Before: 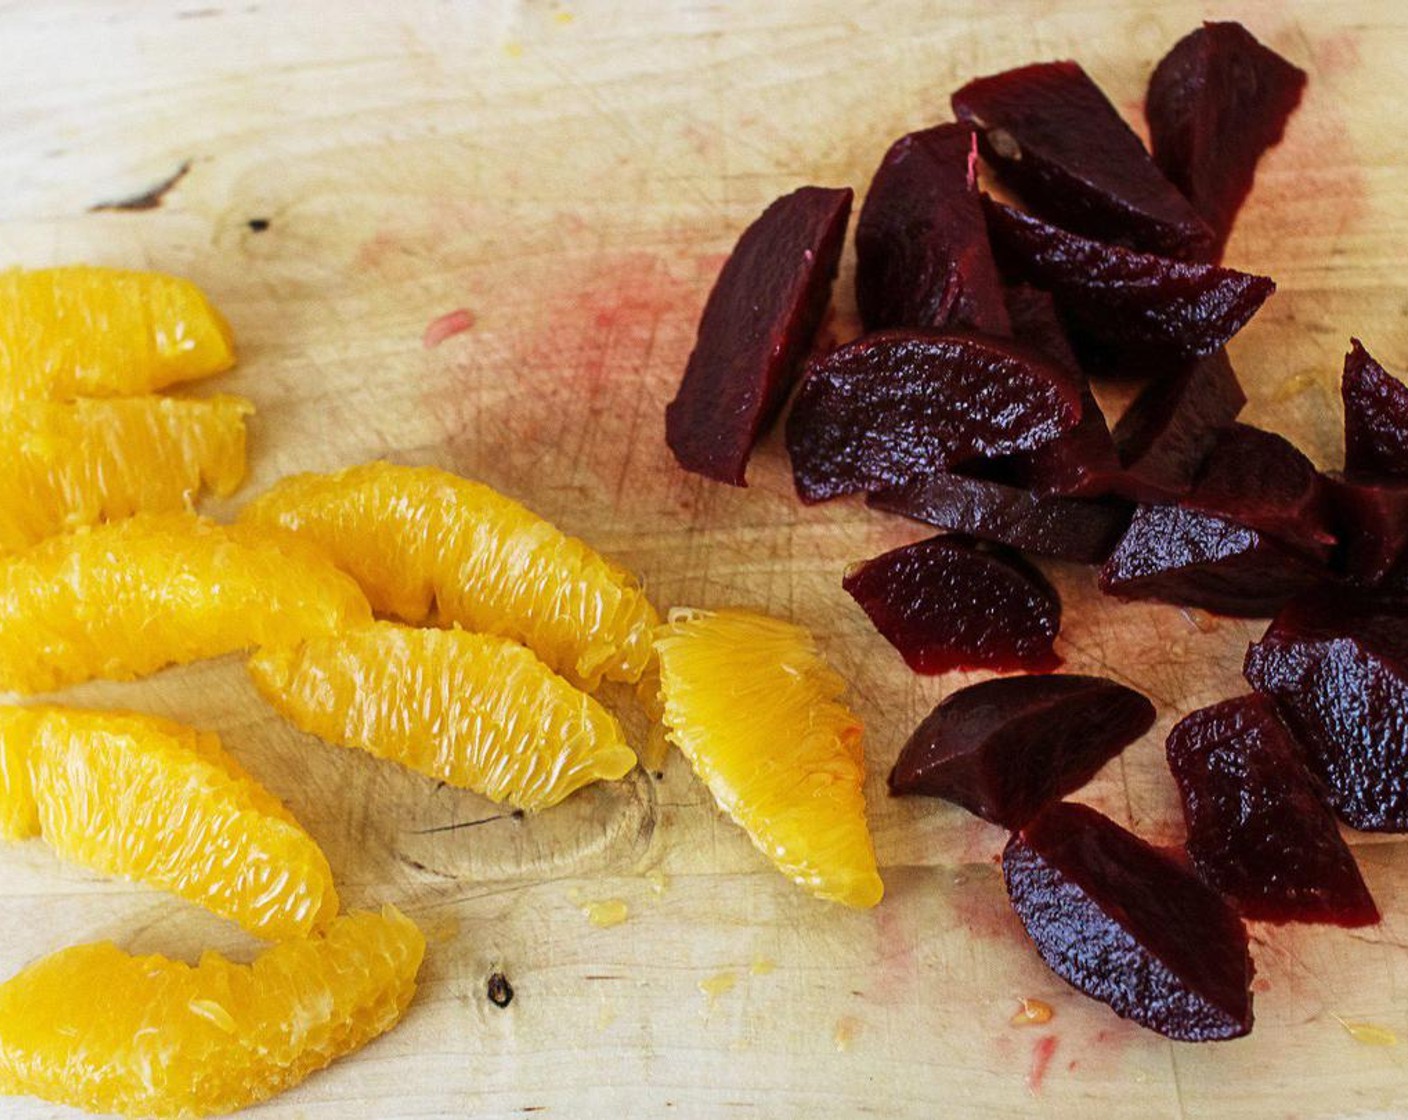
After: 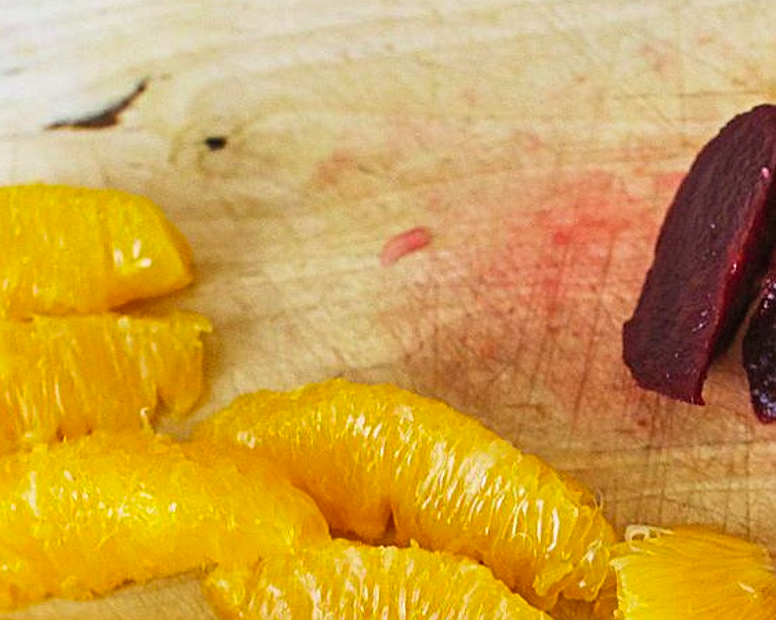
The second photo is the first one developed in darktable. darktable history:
contrast brightness saturation: brightness 0.09, saturation 0.192
sharpen: on, module defaults
shadows and highlights: shadows 49, highlights -41.91, soften with gaussian
crop and rotate: left 3.055%, top 7.408%, right 41.822%, bottom 37.21%
